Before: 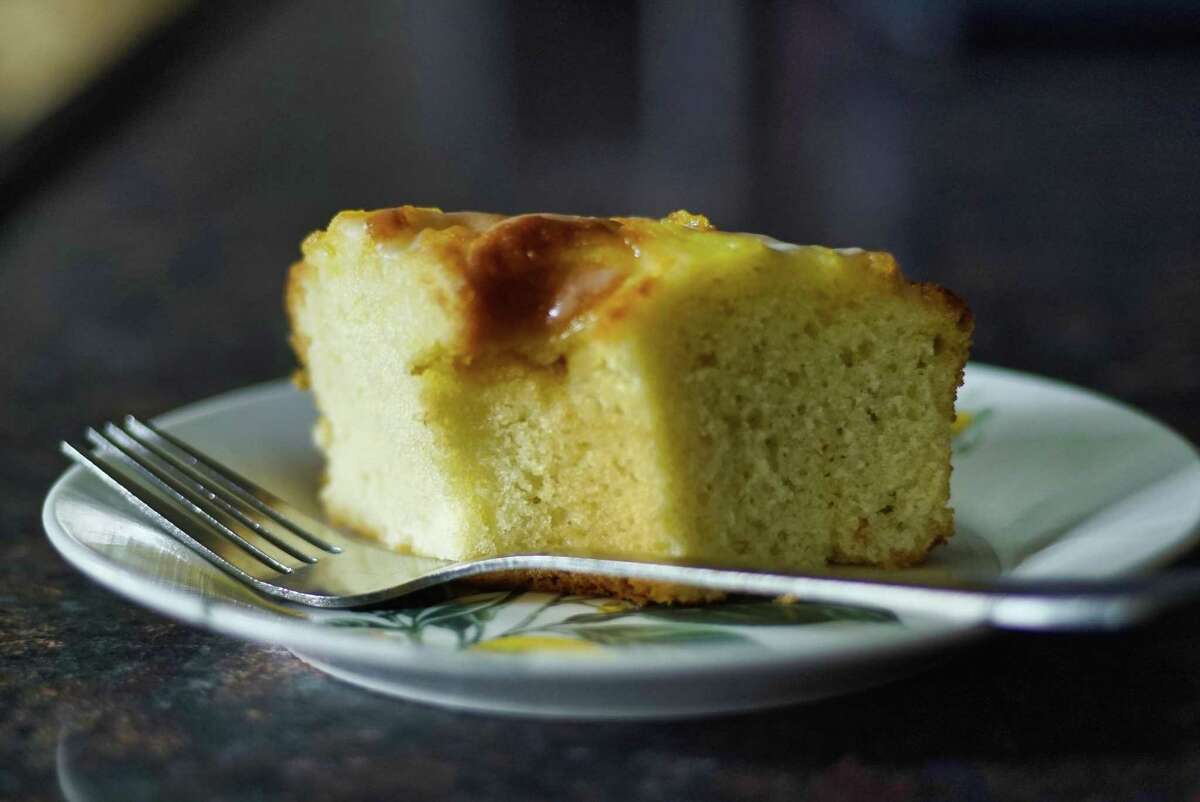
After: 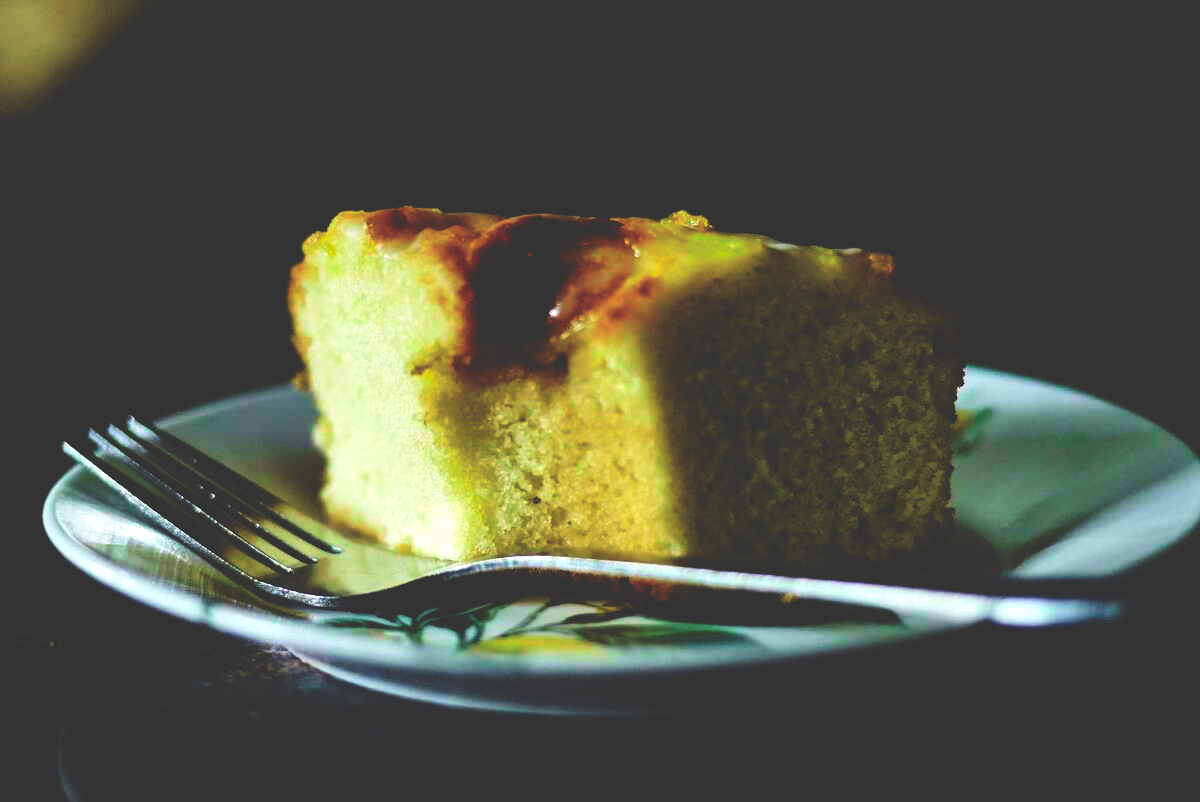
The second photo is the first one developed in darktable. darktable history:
tone curve: curves: ch0 [(0, 0.018) (0.061, 0.041) (0.205, 0.191) (0.289, 0.292) (0.39, 0.424) (0.493, 0.551) (0.666, 0.743) (0.795, 0.841) (1, 0.998)]; ch1 [(0, 0) (0.385, 0.343) (0.439, 0.415) (0.494, 0.498) (0.501, 0.501) (0.51, 0.509) (0.548, 0.563) (0.586, 0.61) (0.684, 0.658) (0.783, 0.804) (1, 1)]; ch2 [(0, 0) (0.304, 0.31) (0.403, 0.399) (0.441, 0.428) (0.47, 0.469) (0.498, 0.496) (0.524, 0.538) (0.566, 0.579) (0.648, 0.665) (0.697, 0.699) (1, 1)], color space Lab, independent channels, preserve colors none
base curve: curves: ch0 [(0, 0.036) (0.083, 0.04) (0.804, 1)], preserve colors none
